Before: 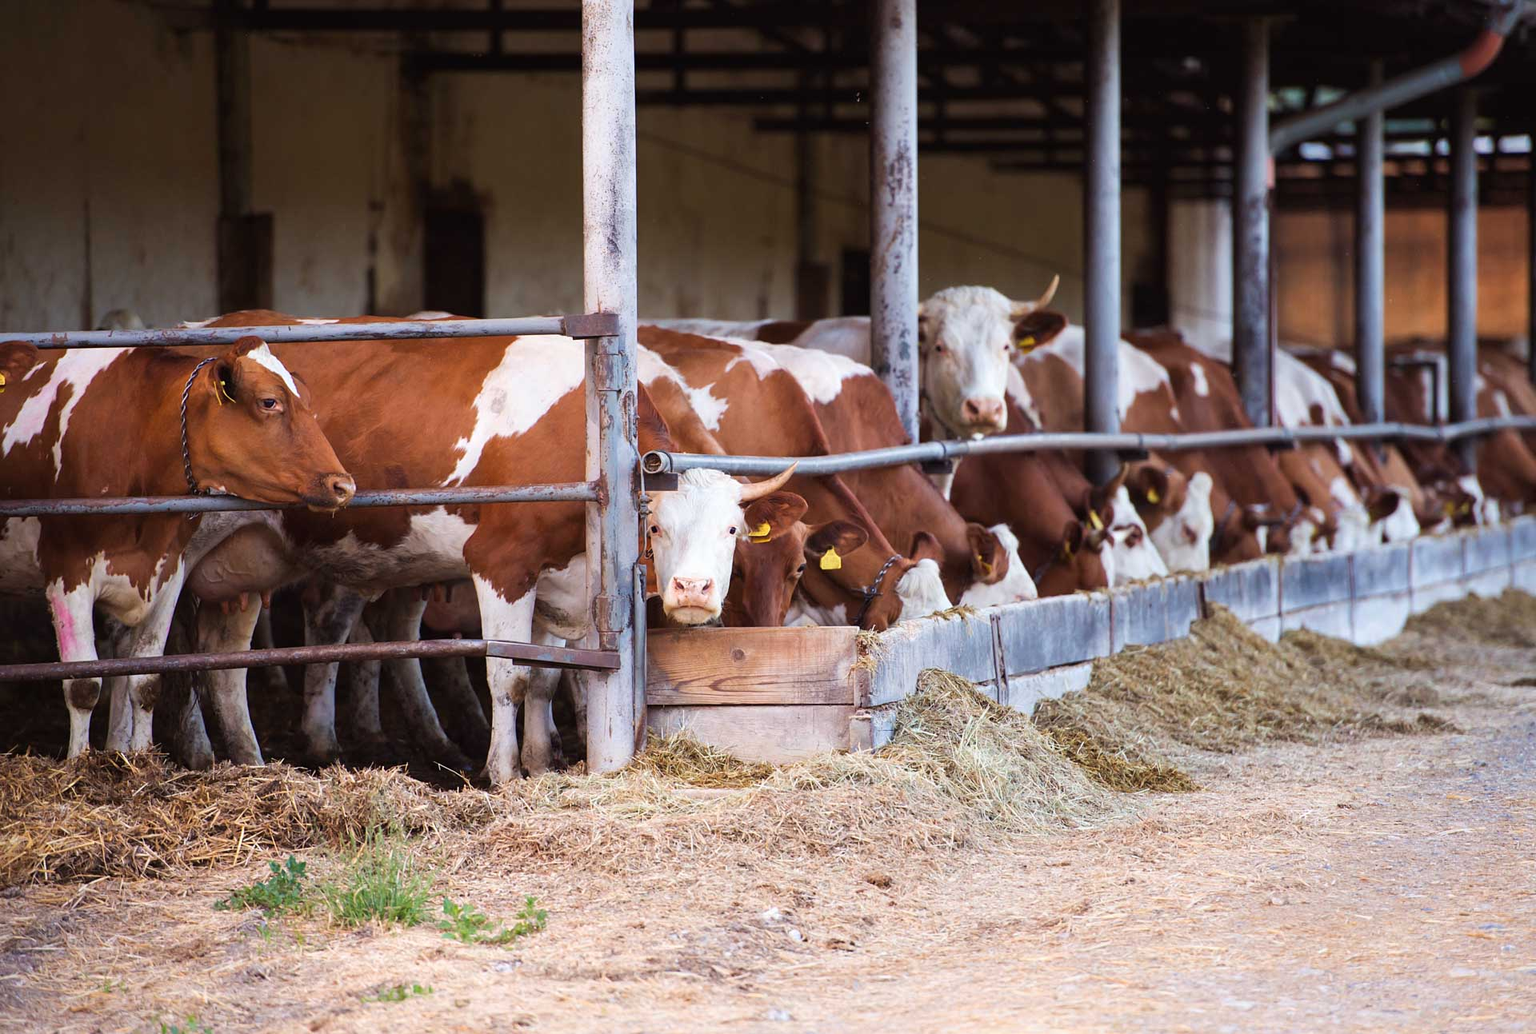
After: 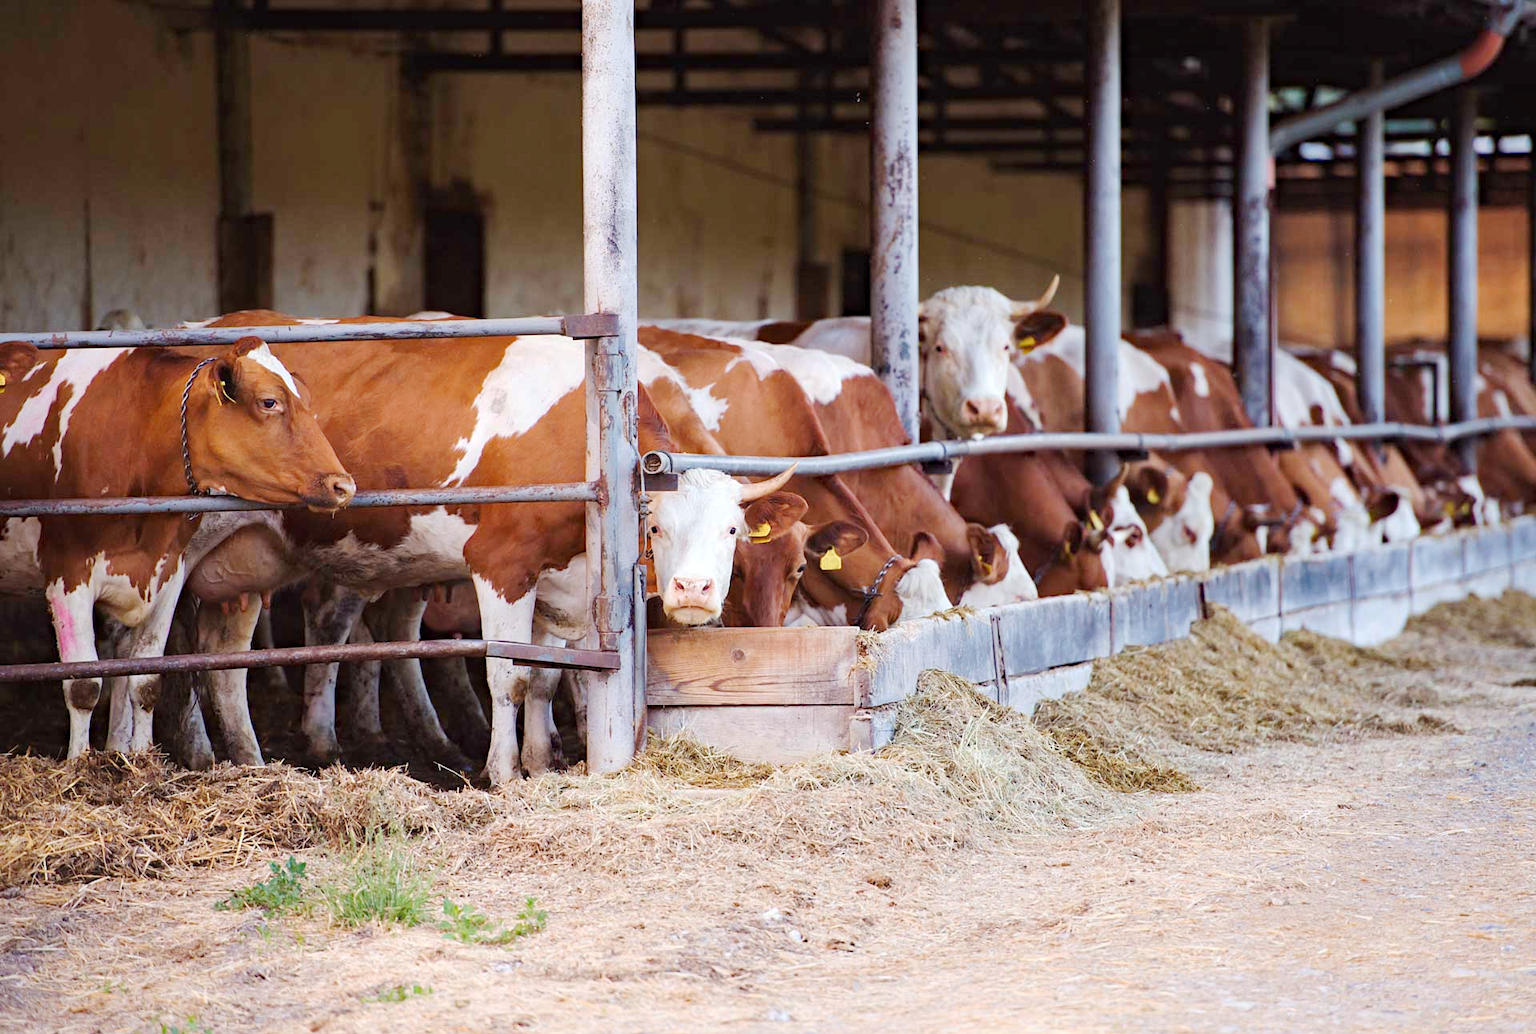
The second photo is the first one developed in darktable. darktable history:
haze removal: compatibility mode true, adaptive false
base curve: curves: ch0 [(0, 0) (0.158, 0.273) (0.879, 0.895) (1, 1)], preserve colors none
